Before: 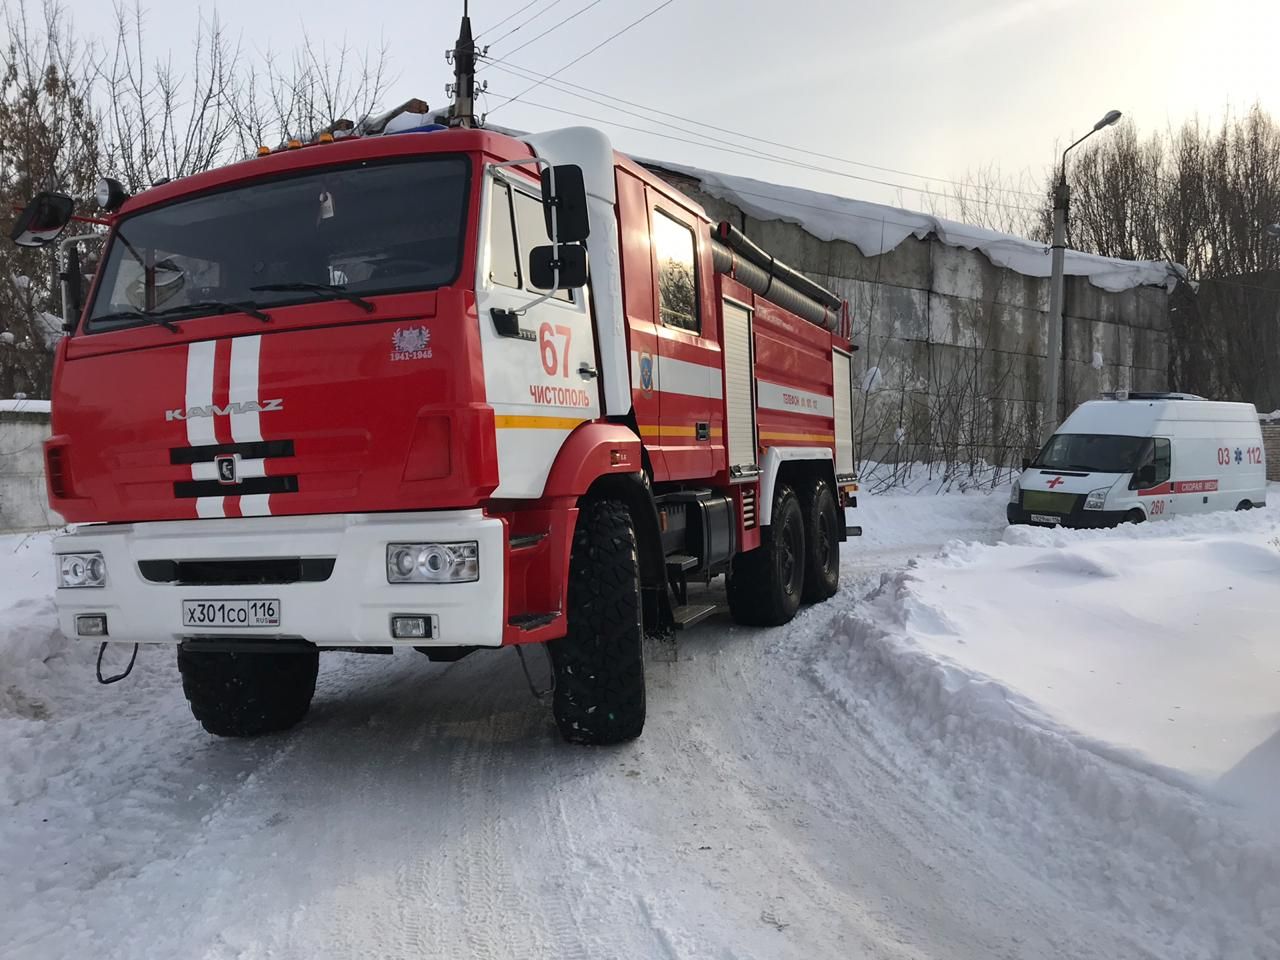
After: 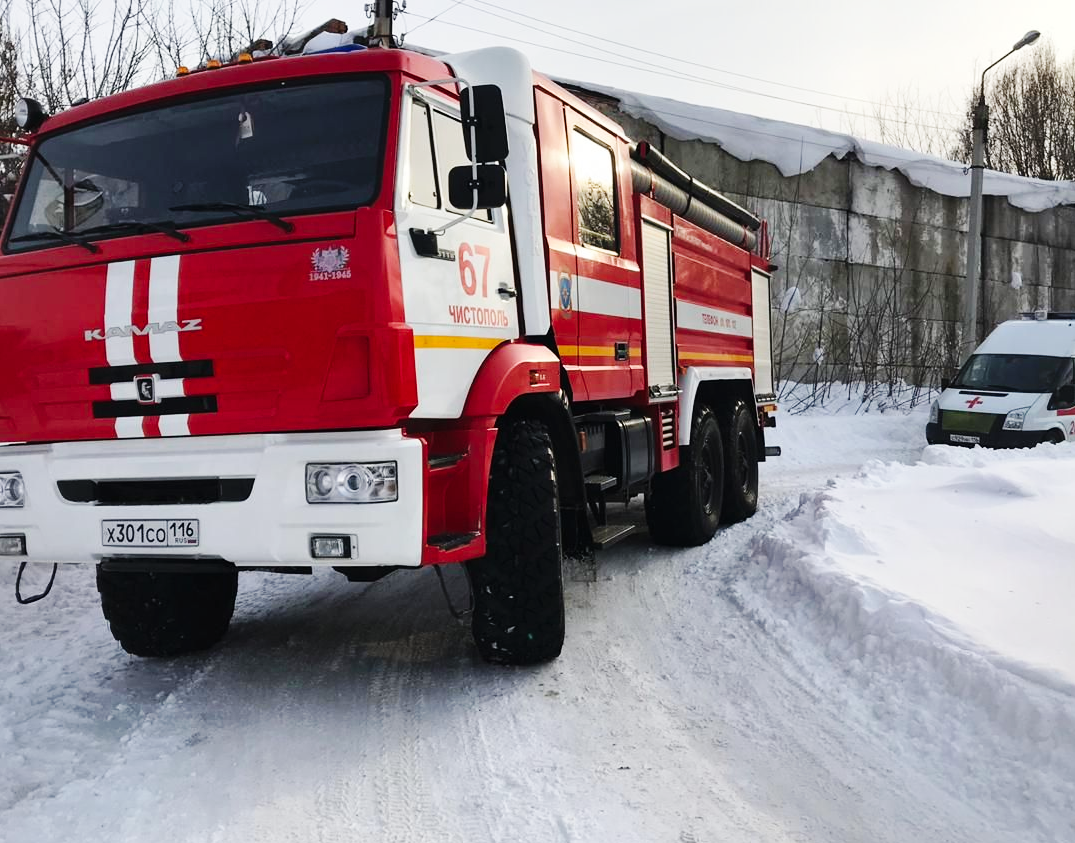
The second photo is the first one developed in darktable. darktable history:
base curve: curves: ch0 [(0, 0) (0.032, 0.025) (0.121, 0.166) (0.206, 0.329) (0.605, 0.79) (1, 1)], preserve colors none
crop: left 6.401%, top 8.395%, right 9.537%, bottom 3.76%
